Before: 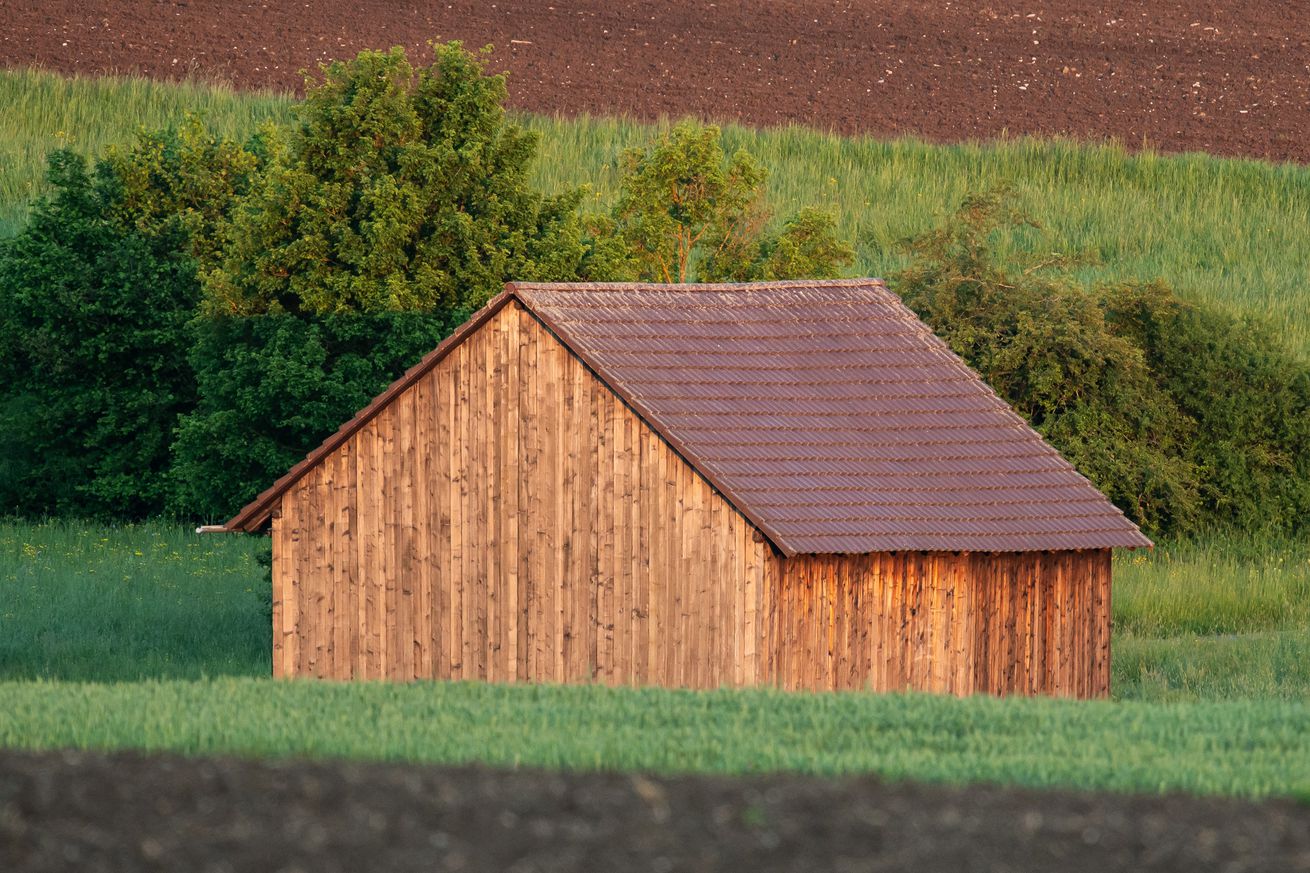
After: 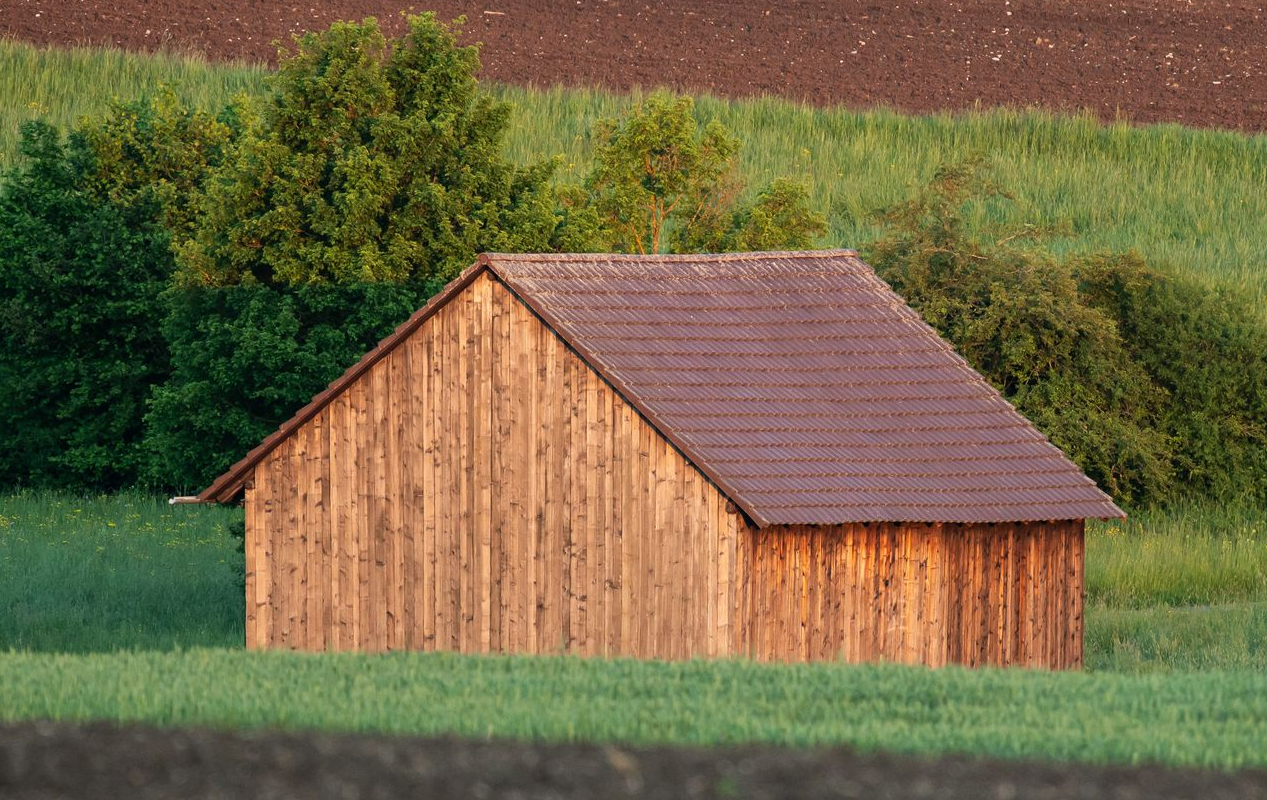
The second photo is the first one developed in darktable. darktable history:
crop: left 2.132%, top 3.334%, right 1.134%, bottom 4.987%
